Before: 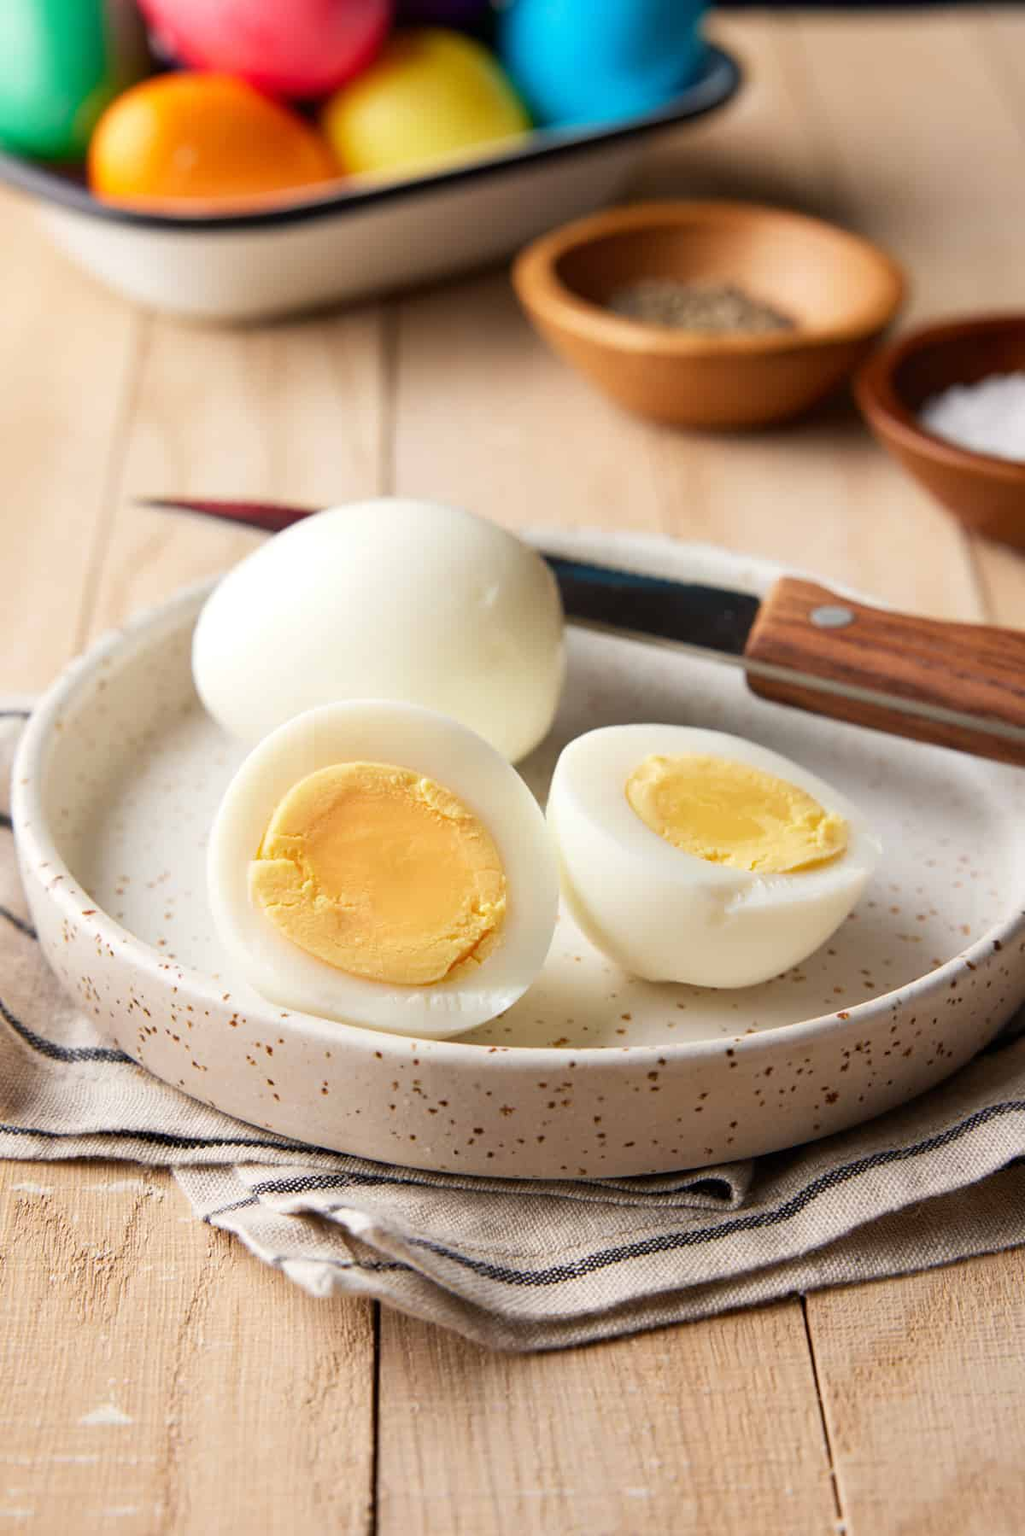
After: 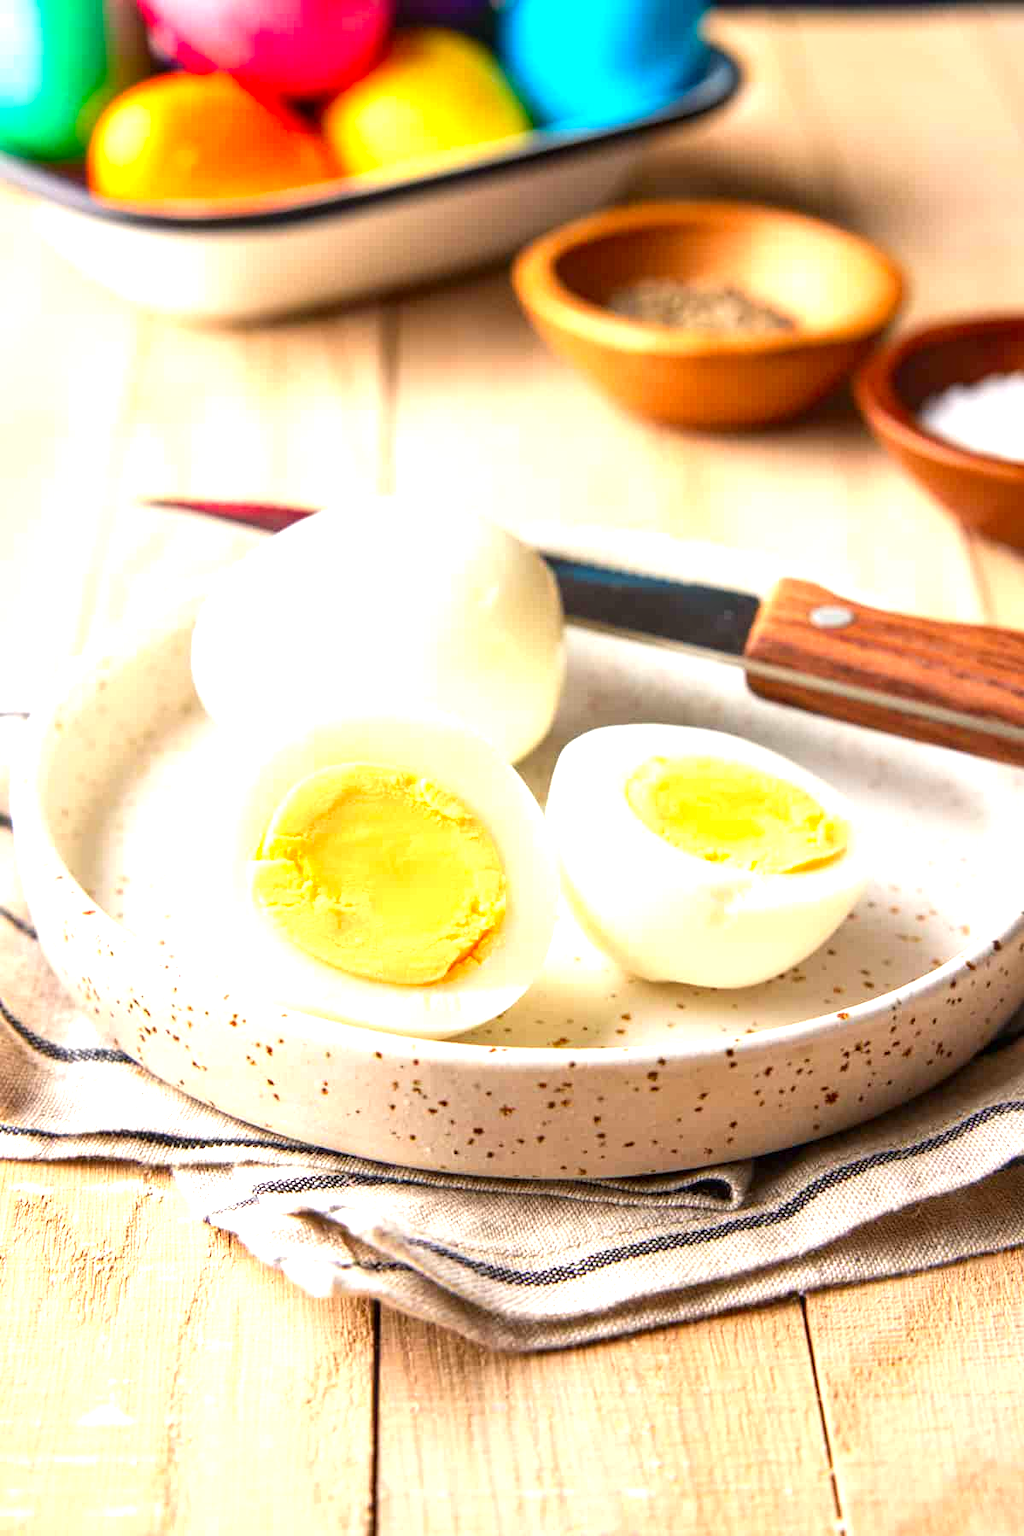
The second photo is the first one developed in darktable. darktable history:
local contrast: on, module defaults
contrast brightness saturation: contrast 0.09, saturation 0.28
exposure: black level correction 0, exposure 1.1 EV, compensate highlight preservation false
